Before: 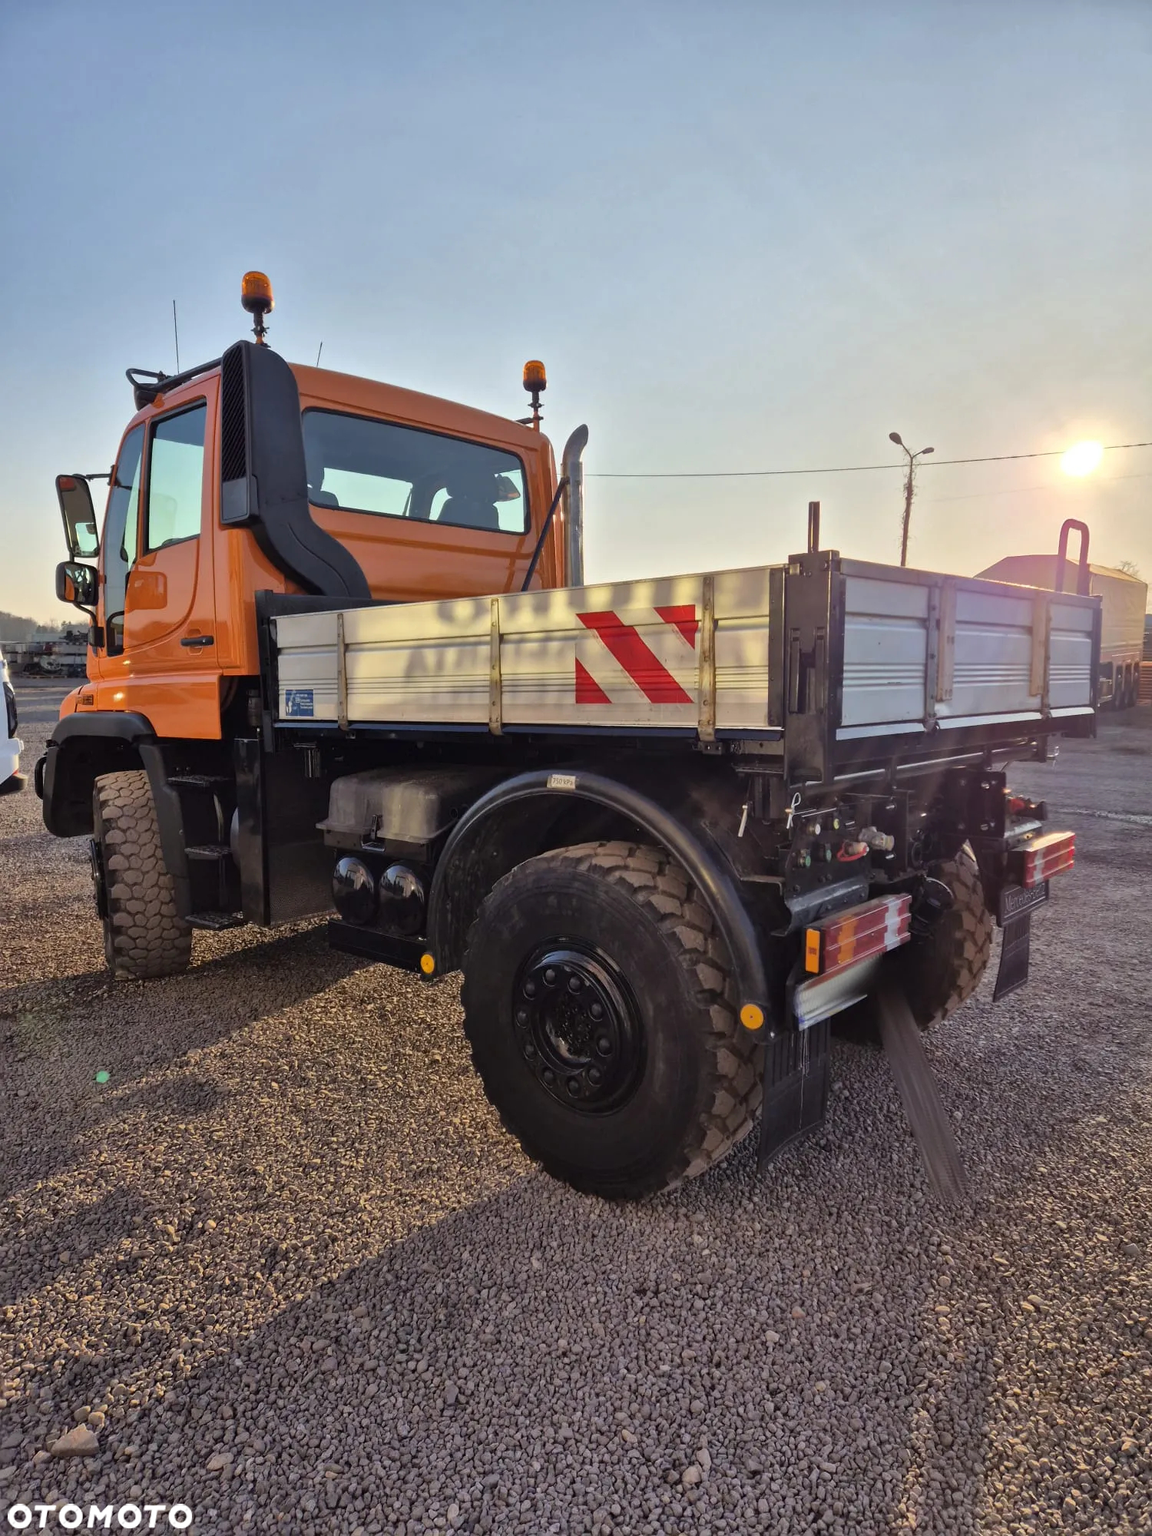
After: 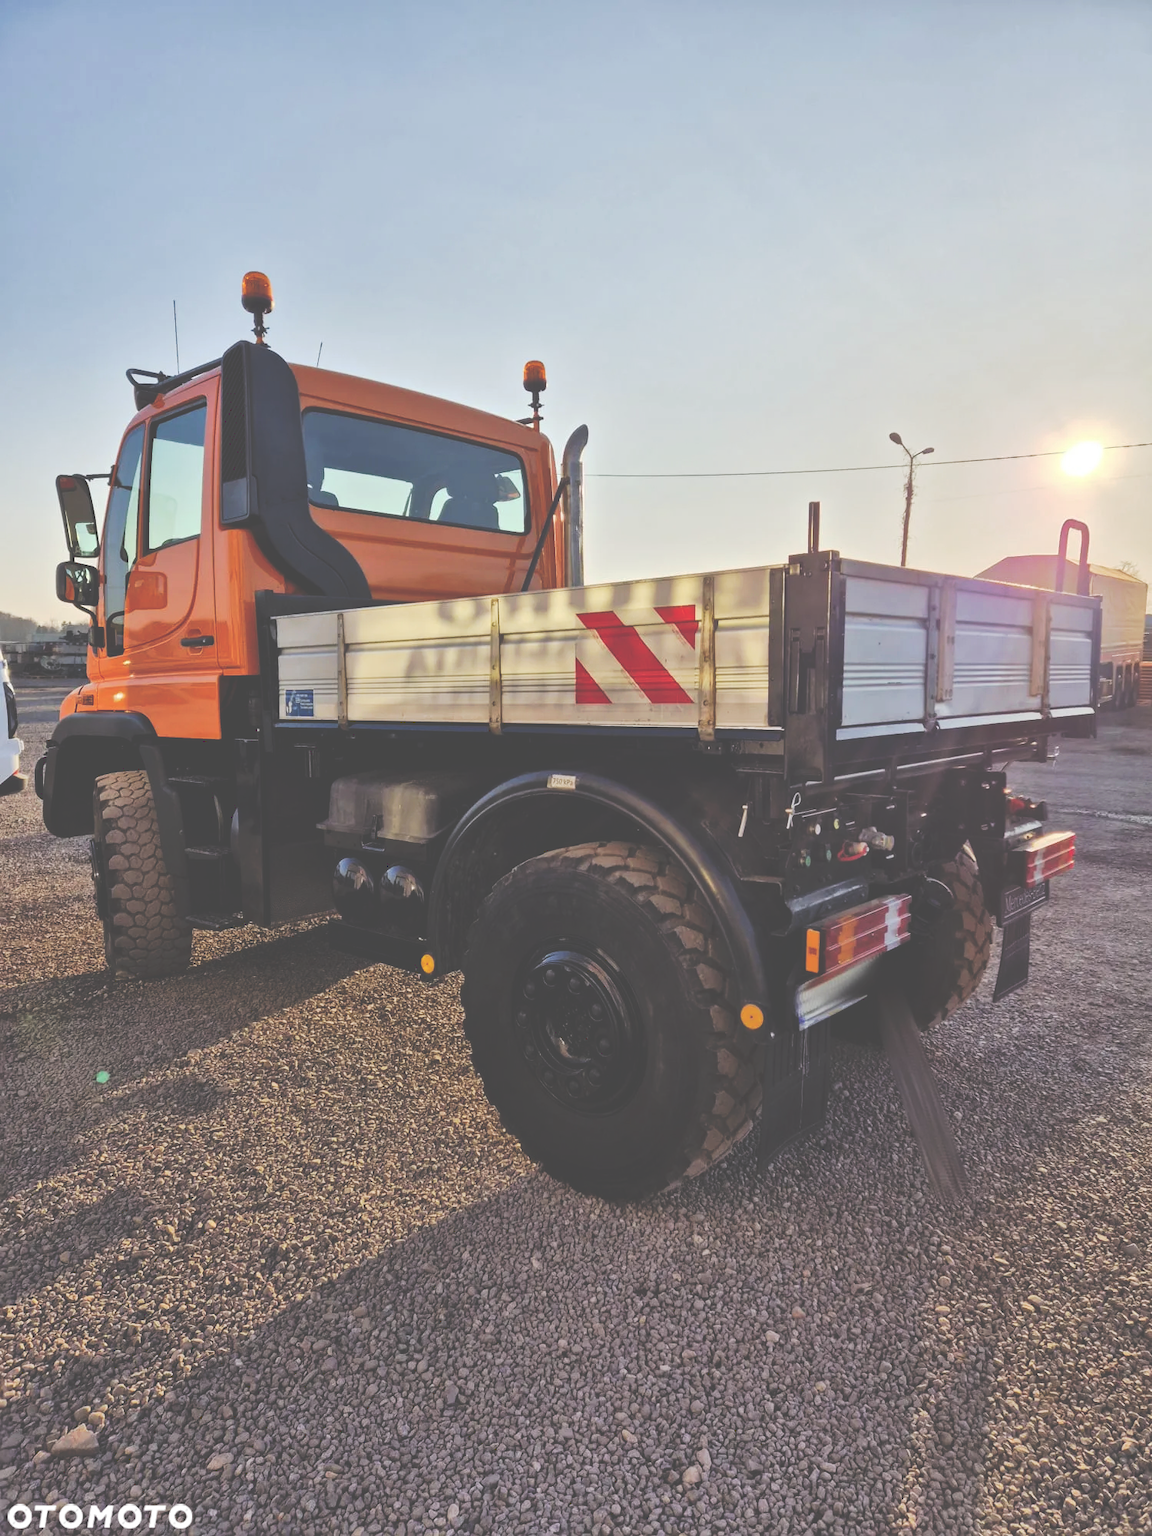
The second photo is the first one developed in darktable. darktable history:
tone curve: curves: ch0 [(0, 0) (0.003, 0.299) (0.011, 0.299) (0.025, 0.299) (0.044, 0.299) (0.069, 0.3) (0.1, 0.306) (0.136, 0.316) (0.177, 0.326) (0.224, 0.338) (0.277, 0.366) (0.335, 0.406) (0.399, 0.462) (0.468, 0.533) (0.543, 0.607) (0.623, 0.7) (0.709, 0.775) (0.801, 0.843) (0.898, 0.903) (1, 1)], preserve colors none
